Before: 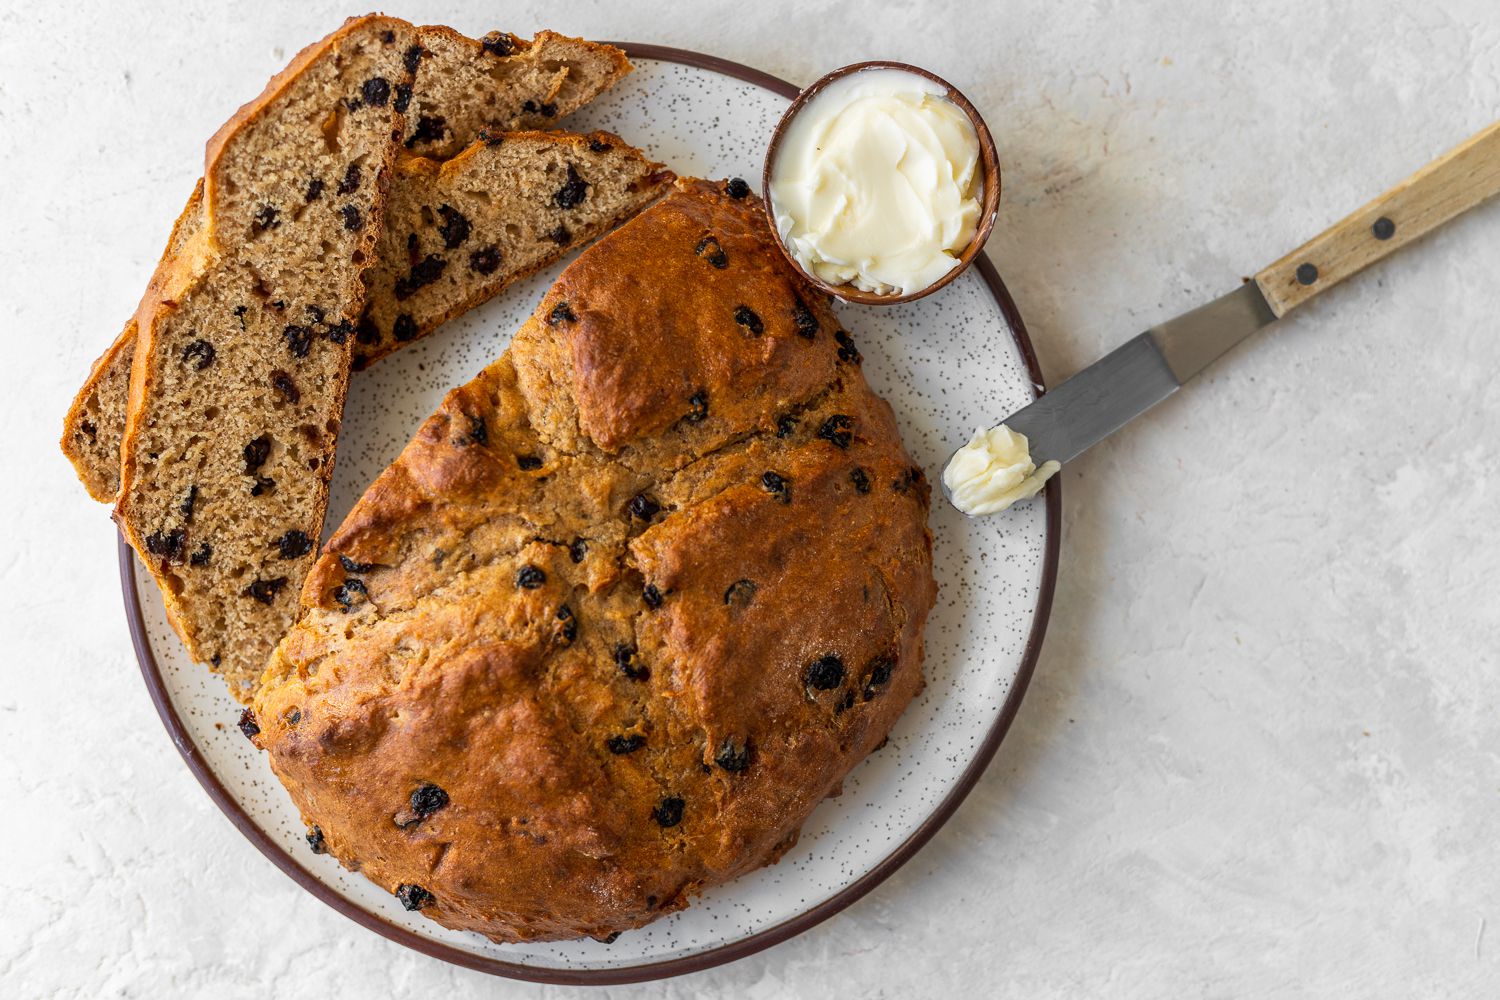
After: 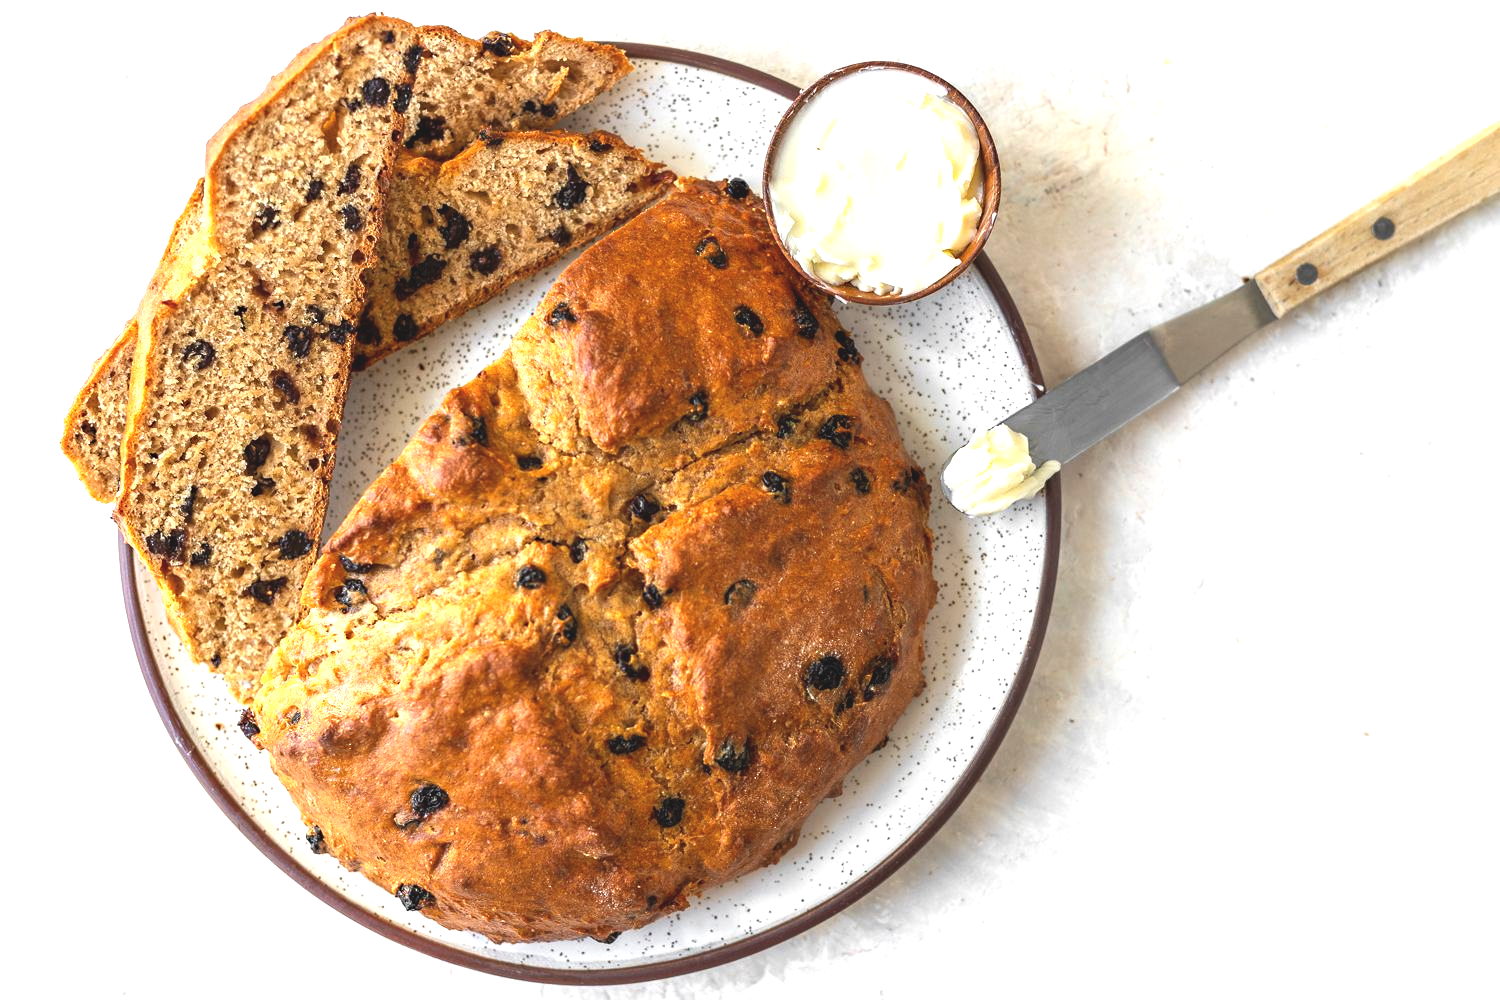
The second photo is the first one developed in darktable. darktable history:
tone equalizer: edges refinement/feathering 500, mask exposure compensation -1.57 EV, preserve details no
sharpen: radius 5.339, amount 0.314, threshold 26.658
exposure: black level correction -0.005, exposure 1.008 EV, compensate highlight preservation false
